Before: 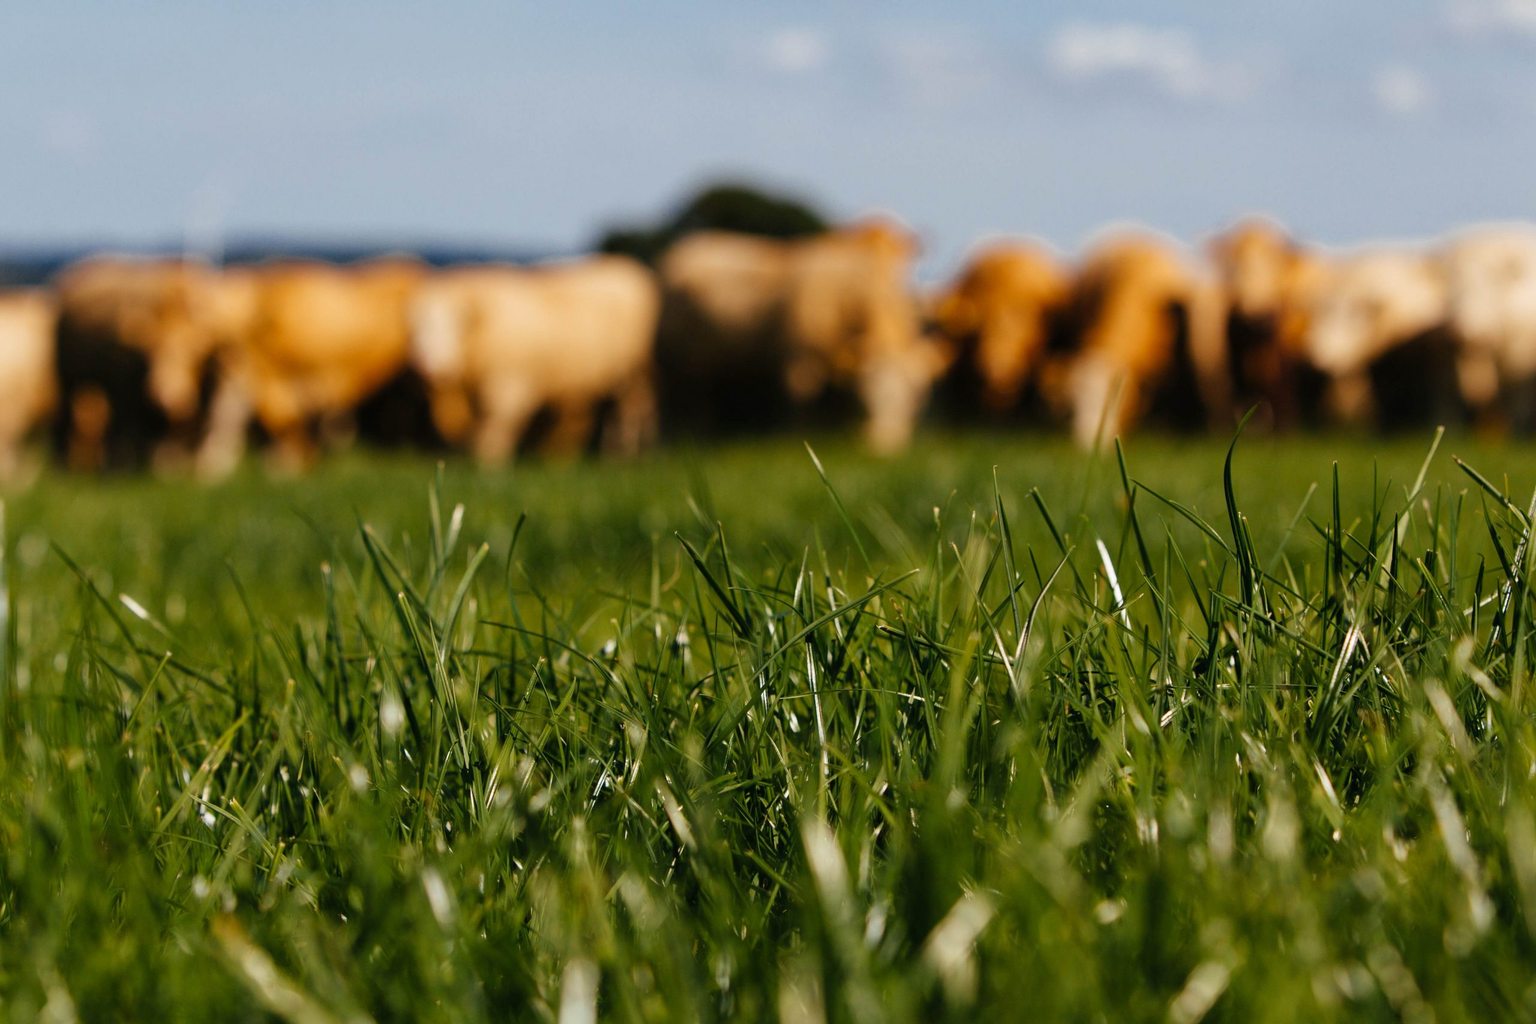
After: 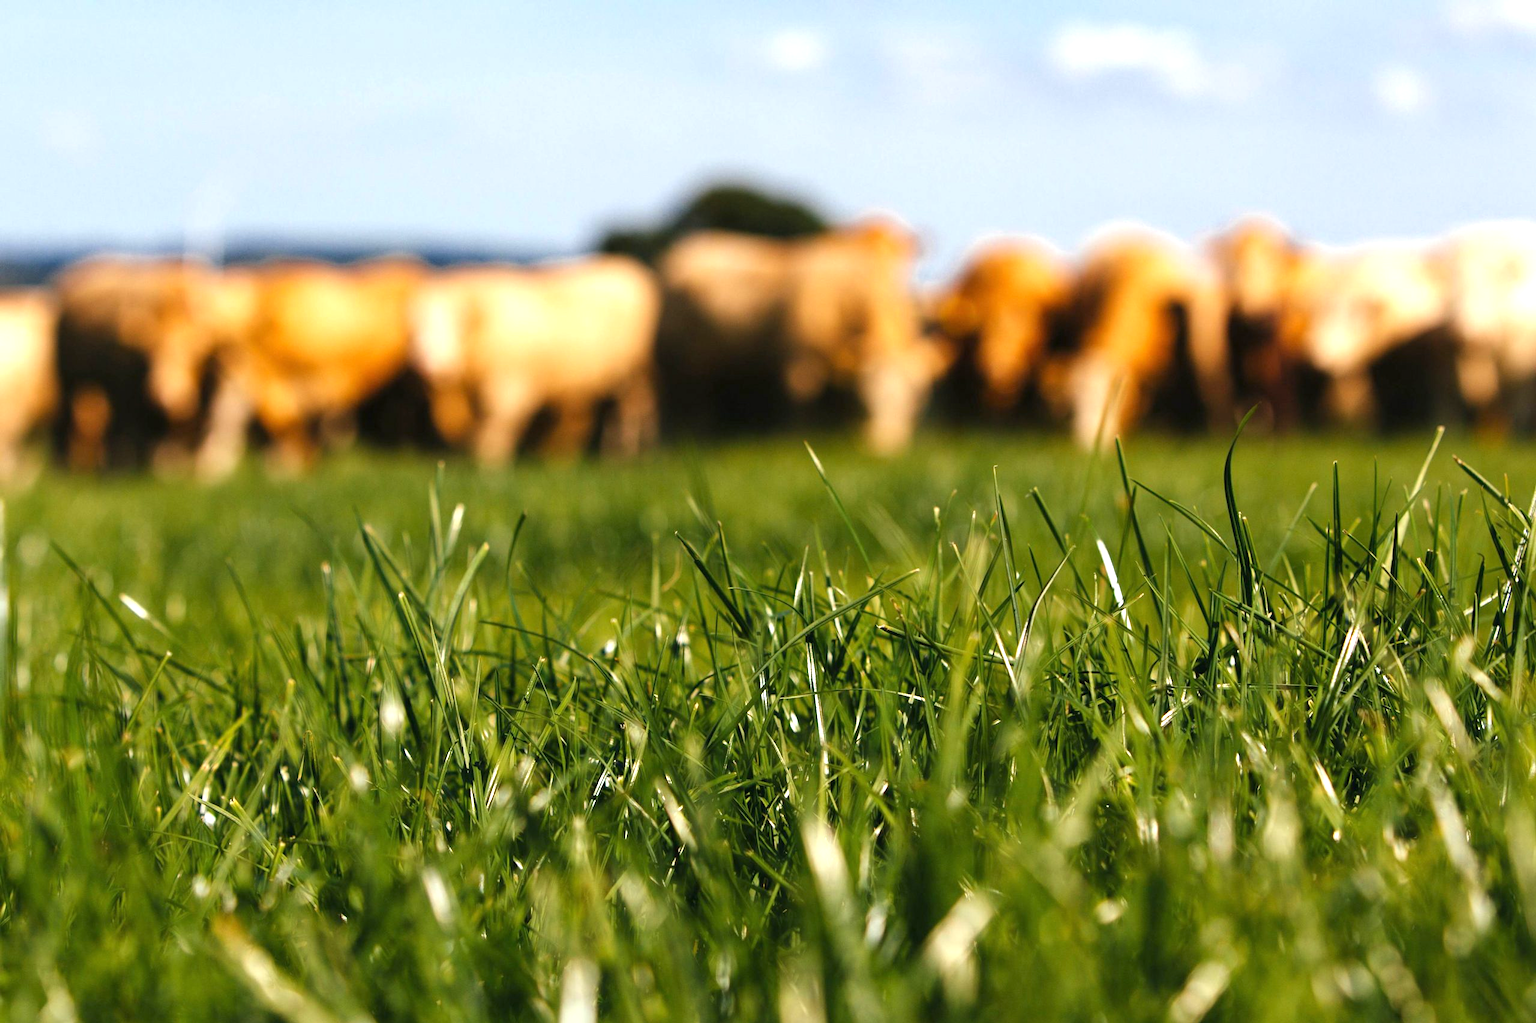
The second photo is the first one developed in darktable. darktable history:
exposure: black level correction 0, exposure 0.9 EV, compensate highlight preservation false
white balance: emerald 1
